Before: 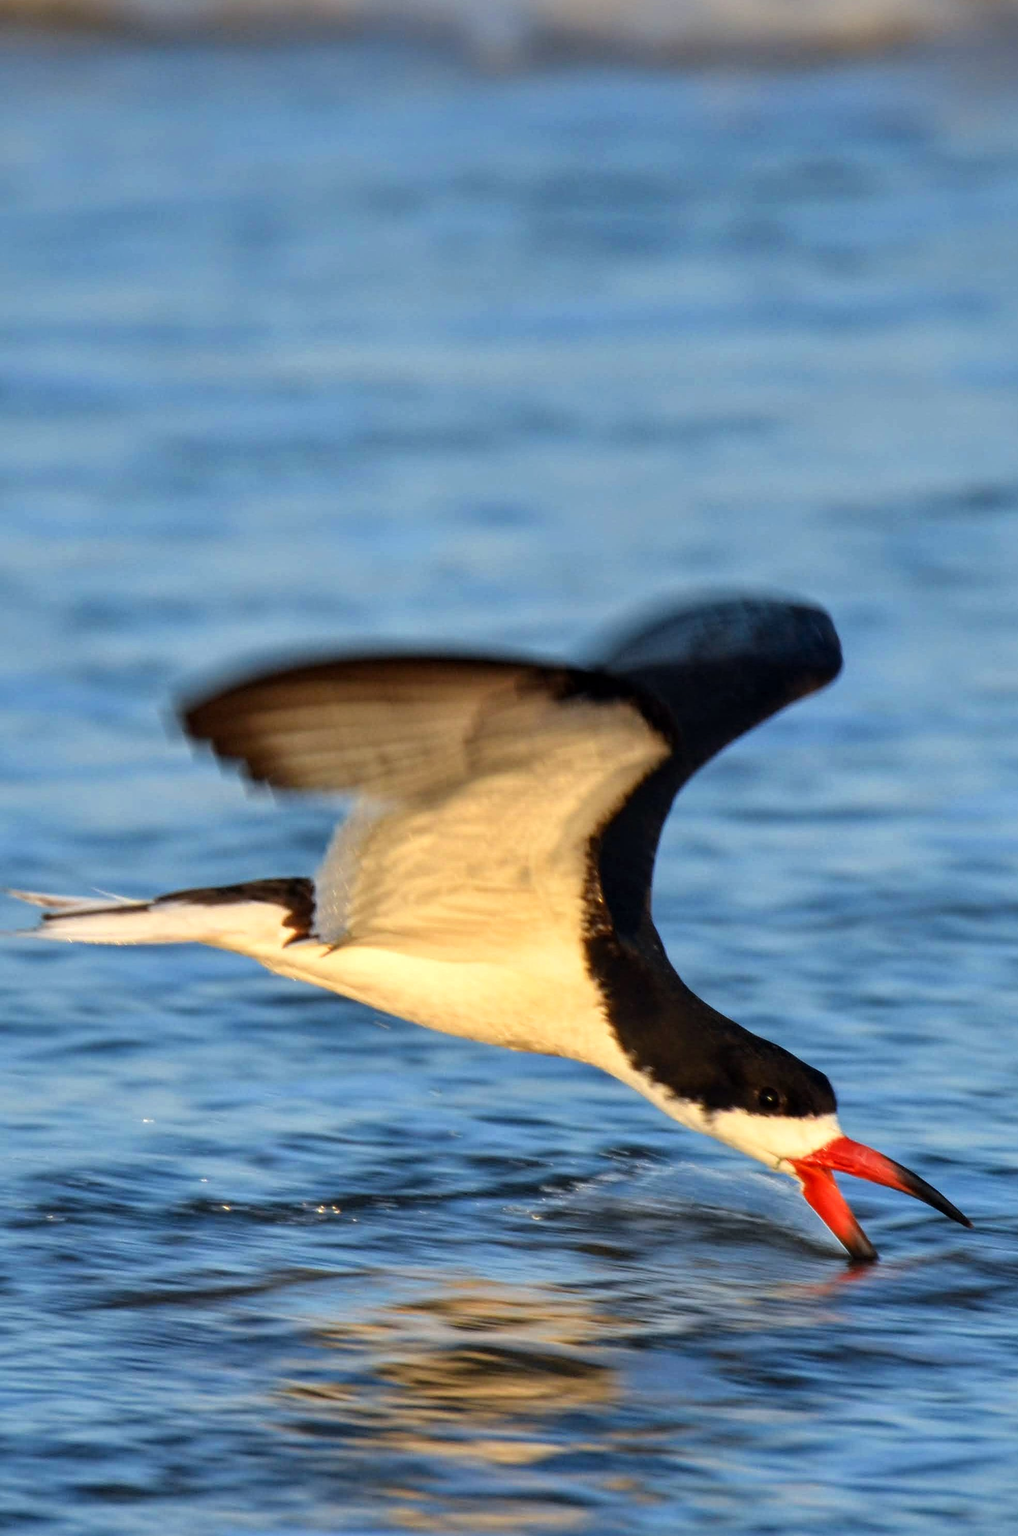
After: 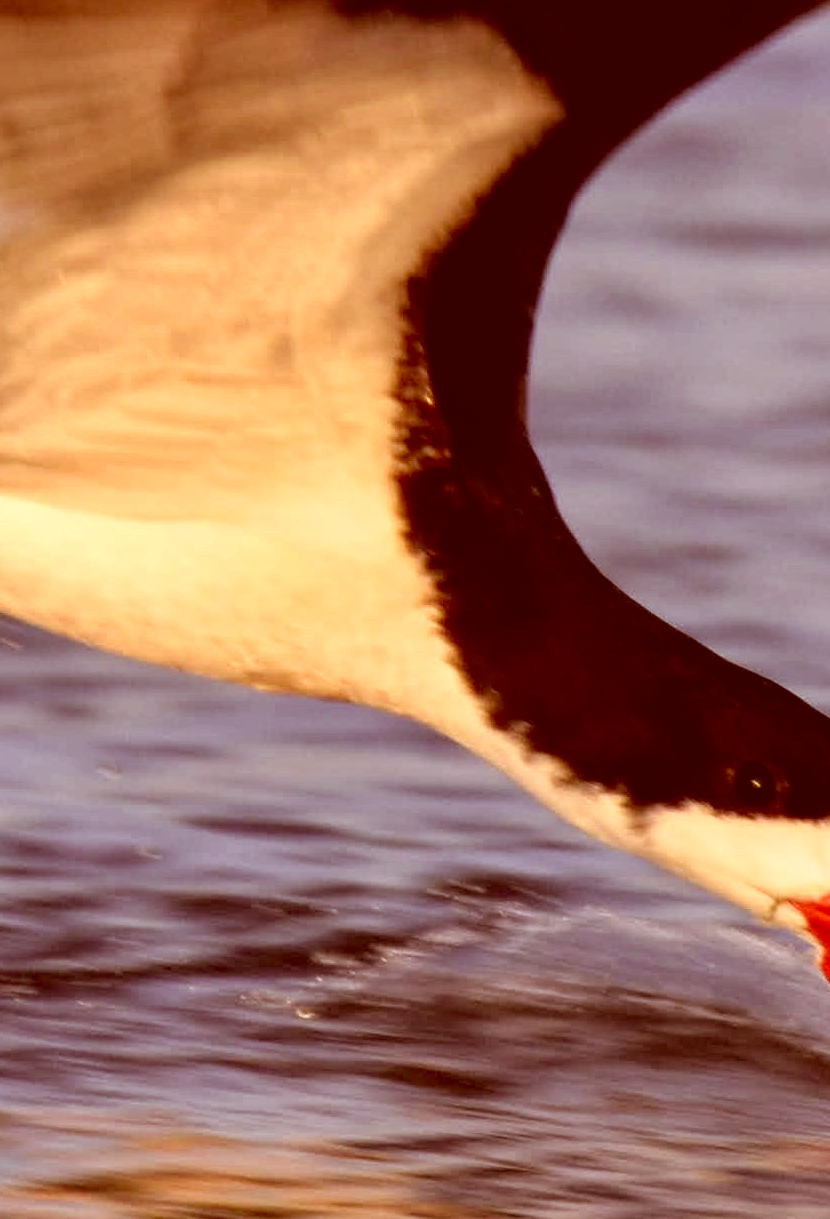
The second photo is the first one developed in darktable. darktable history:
crop: left 37.221%, top 45.169%, right 20.63%, bottom 13.777%
color correction: highlights a* 9.03, highlights b* 8.71, shadows a* 40, shadows b* 40, saturation 0.8
